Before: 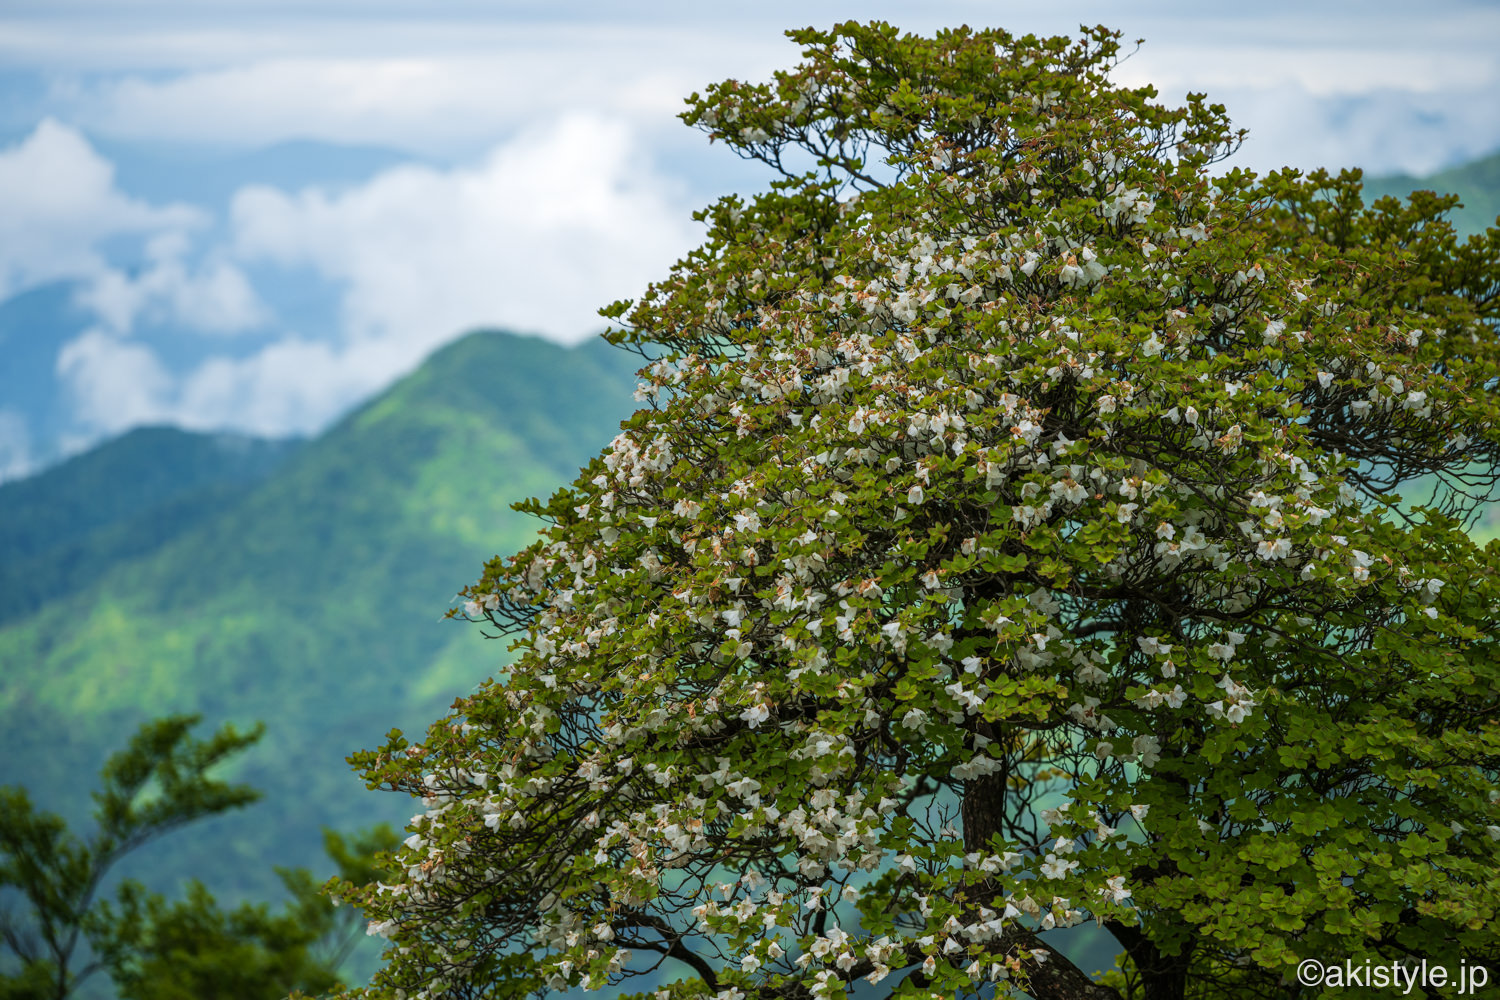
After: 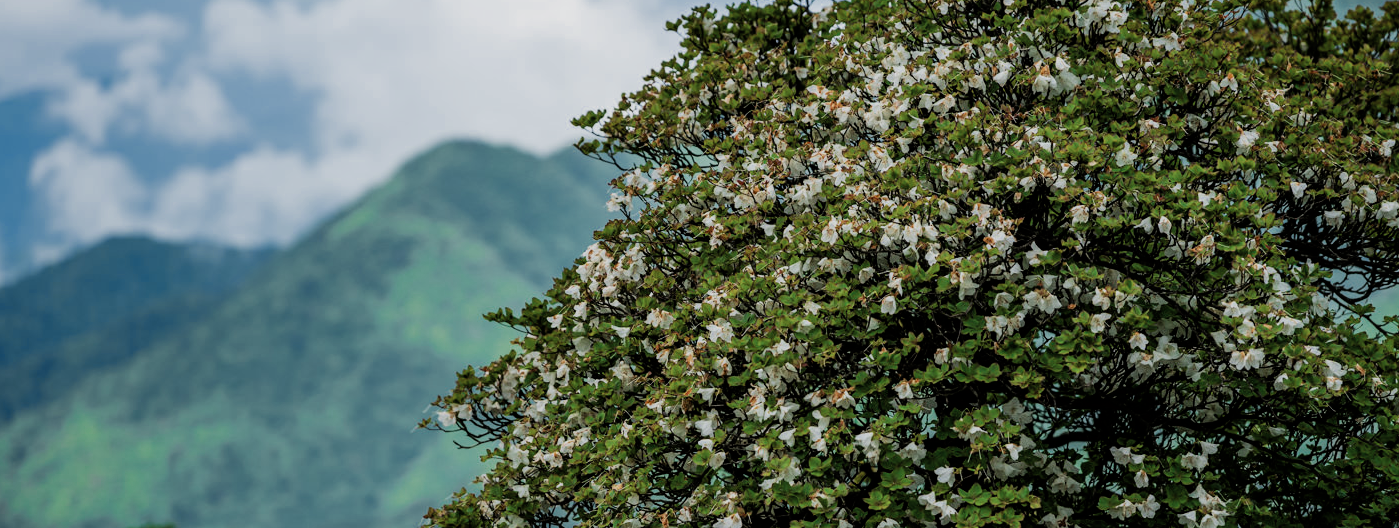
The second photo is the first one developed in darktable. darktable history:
color zones: curves: ch0 [(0, 0.5) (0.125, 0.4) (0.25, 0.5) (0.375, 0.4) (0.5, 0.4) (0.625, 0.35) (0.75, 0.35) (0.875, 0.5)]; ch1 [(0, 0.35) (0.125, 0.45) (0.25, 0.35) (0.375, 0.35) (0.5, 0.35) (0.625, 0.35) (0.75, 0.45) (0.875, 0.35)]; ch2 [(0, 0.6) (0.125, 0.5) (0.25, 0.5) (0.375, 0.6) (0.5, 0.6) (0.625, 0.5) (0.75, 0.5) (0.875, 0.5)]
filmic rgb: black relative exposure -5.05 EV, white relative exposure 3.97 EV, hardness 2.89, contrast 1.298, iterations of high-quality reconstruction 0
contrast brightness saturation: contrast 0.04, saturation 0.15
crop: left 1.824%, top 19.092%, right 4.908%, bottom 28.088%
